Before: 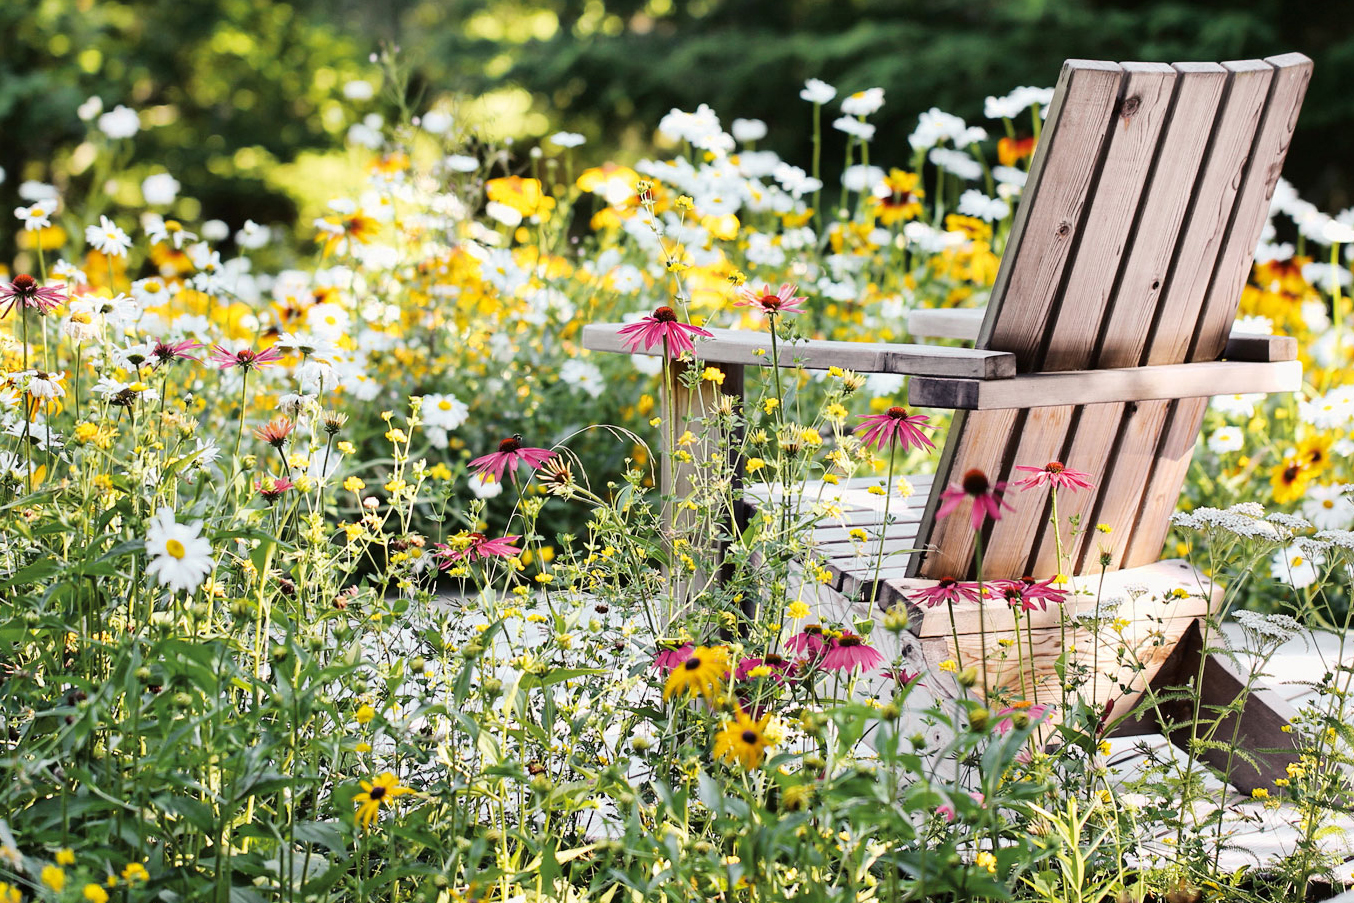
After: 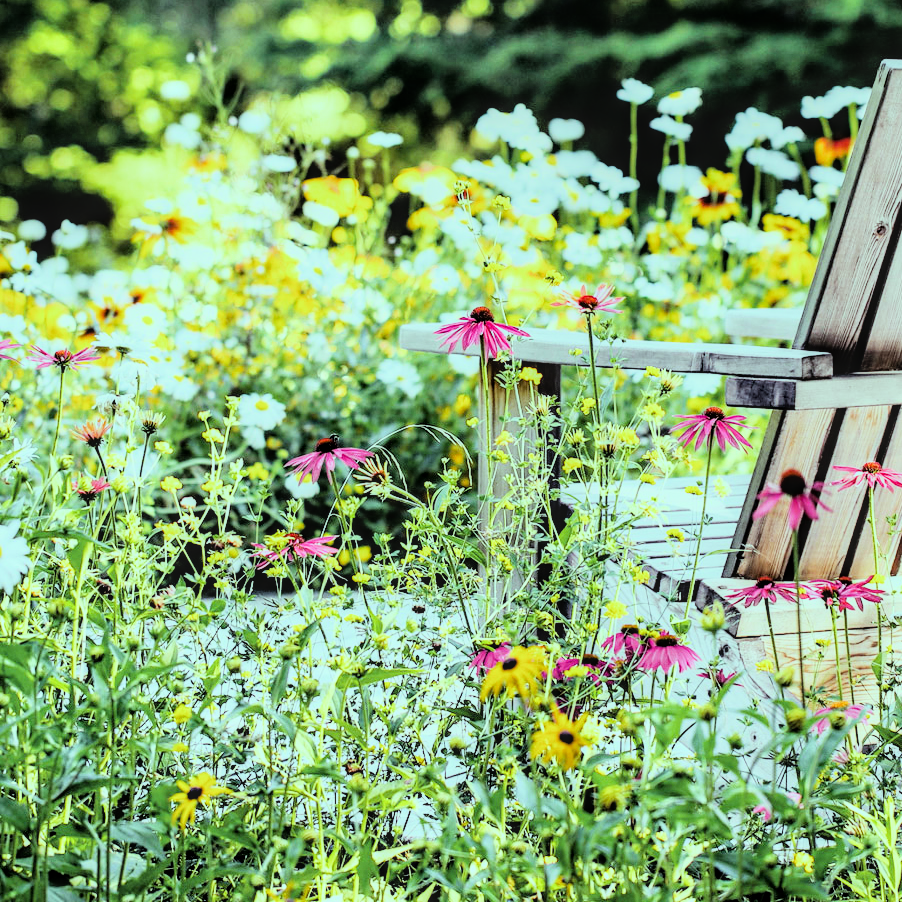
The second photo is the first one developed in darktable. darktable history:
local contrast: on, module defaults
crop and rotate: left 13.537%, right 19.796%
tone curve: curves: ch0 [(0, 0) (0.07, 0.057) (0.15, 0.177) (0.352, 0.445) (0.59, 0.703) (0.857, 0.908) (1, 1)], color space Lab, linked channels, preserve colors none
white balance: red 1, blue 1
filmic rgb: black relative exposure -11.88 EV, white relative exposure 5.43 EV, threshold 3 EV, hardness 4.49, latitude 50%, contrast 1.14, color science v5 (2021), contrast in shadows safe, contrast in highlights safe, enable highlight reconstruction true
color balance: mode lift, gamma, gain (sRGB), lift [0.997, 0.979, 1.021, 1.011], gamma [1, 1.084, 0.916, 0.998], gain [1, 0.87, 1.13, 1.101], contrast 4.55%, contrast fulcrum 38.24%, output saturation 104.09%
